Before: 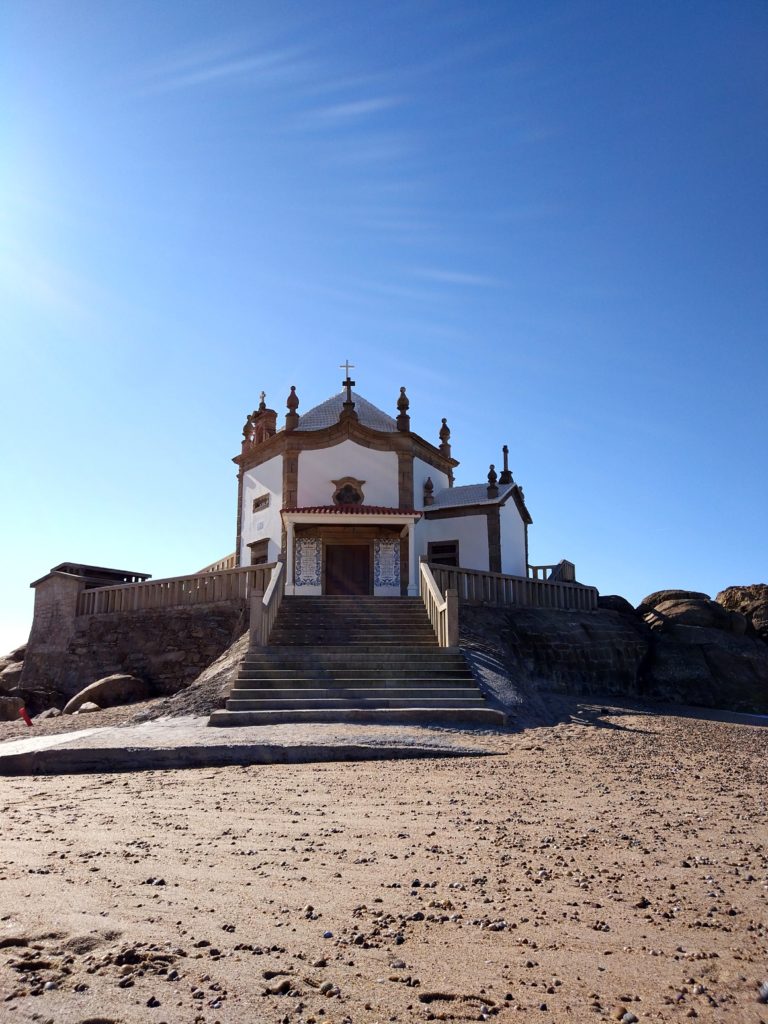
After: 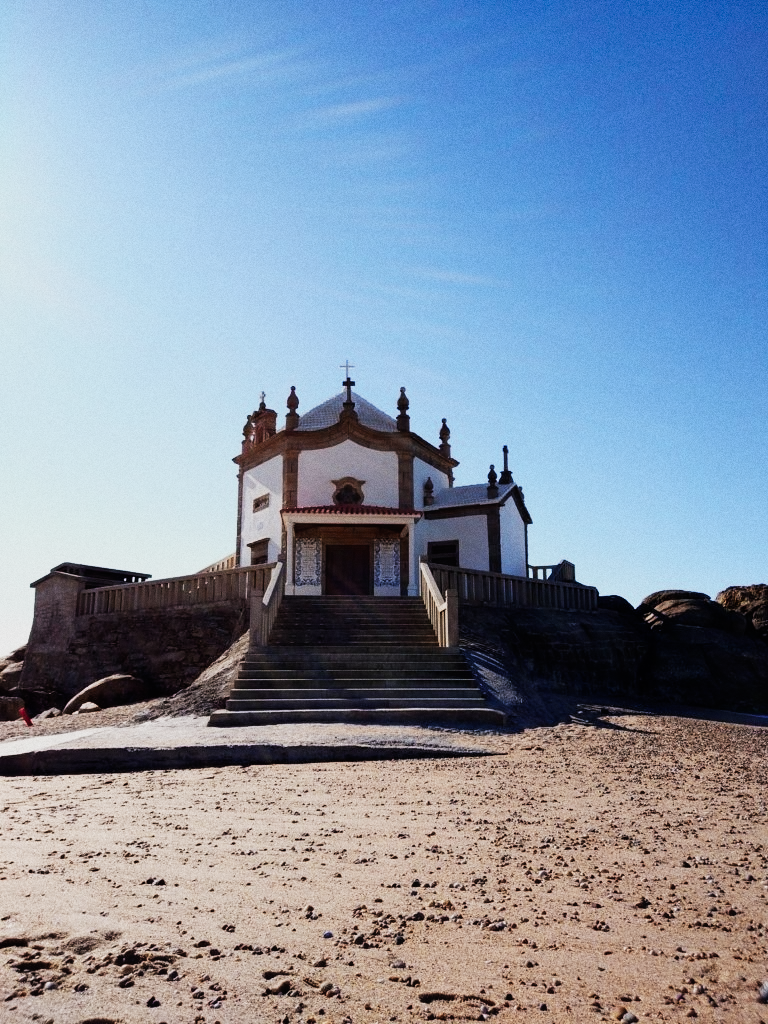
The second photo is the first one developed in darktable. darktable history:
contrast equalizer "negative clarity": octaves 7, y [[0.6 ×6], [0.55 ×6], [0 ×6], [0 ×6], [0 ×6]], mix -0.3
color balance rgb "creative | pacific film": shadows lift › chroma 2%, shadows lift › hue 219.6°, power › hue 313.2°, highlights gain › chroma 3%, highlights gain › hue 75.6°, global offset › luminance 0.5%, perceptual saturation grading › global saturation 15.33%, perceptual saturation grading › highlights -19.33%, perceptual saturation grading › shadows 20%, global vibrance 20%
color equalizer "creative | pacific": saturation › orange 1.03, saturation › yellow 0.883, saturation › green 0.883, saturation › blue 1.08, saturation › magenta 1.05, hue › orange -4.88, hue › green 8.78, brightness › red 1.06, brightness › orange 1.08, brightness › yellow 0.916, brightness › green 0.916, brightness › cyan 1.04, brightness › blue 1.12, brightness › magenta 1.07 | blend: blend mode normal, opacity 100%; mask: uniform (no mask)
grain "film": coarseness 0.09 ISO
rgb primaries "creative | pacific": red hue -0.042, red purity 1.1, green hue 0.047, green purity 1.12, blue hue -0.089, blue purity 0.937
sigmoid: contrast 1.7, skew 0.1, preserve hue 0%, red attenuation 0.1, red rotation 0.035, green attenuation 0.1, green rotation -0.017, blue attenuation 0.15, blue rotation -0.052, base primaries Rec2020
